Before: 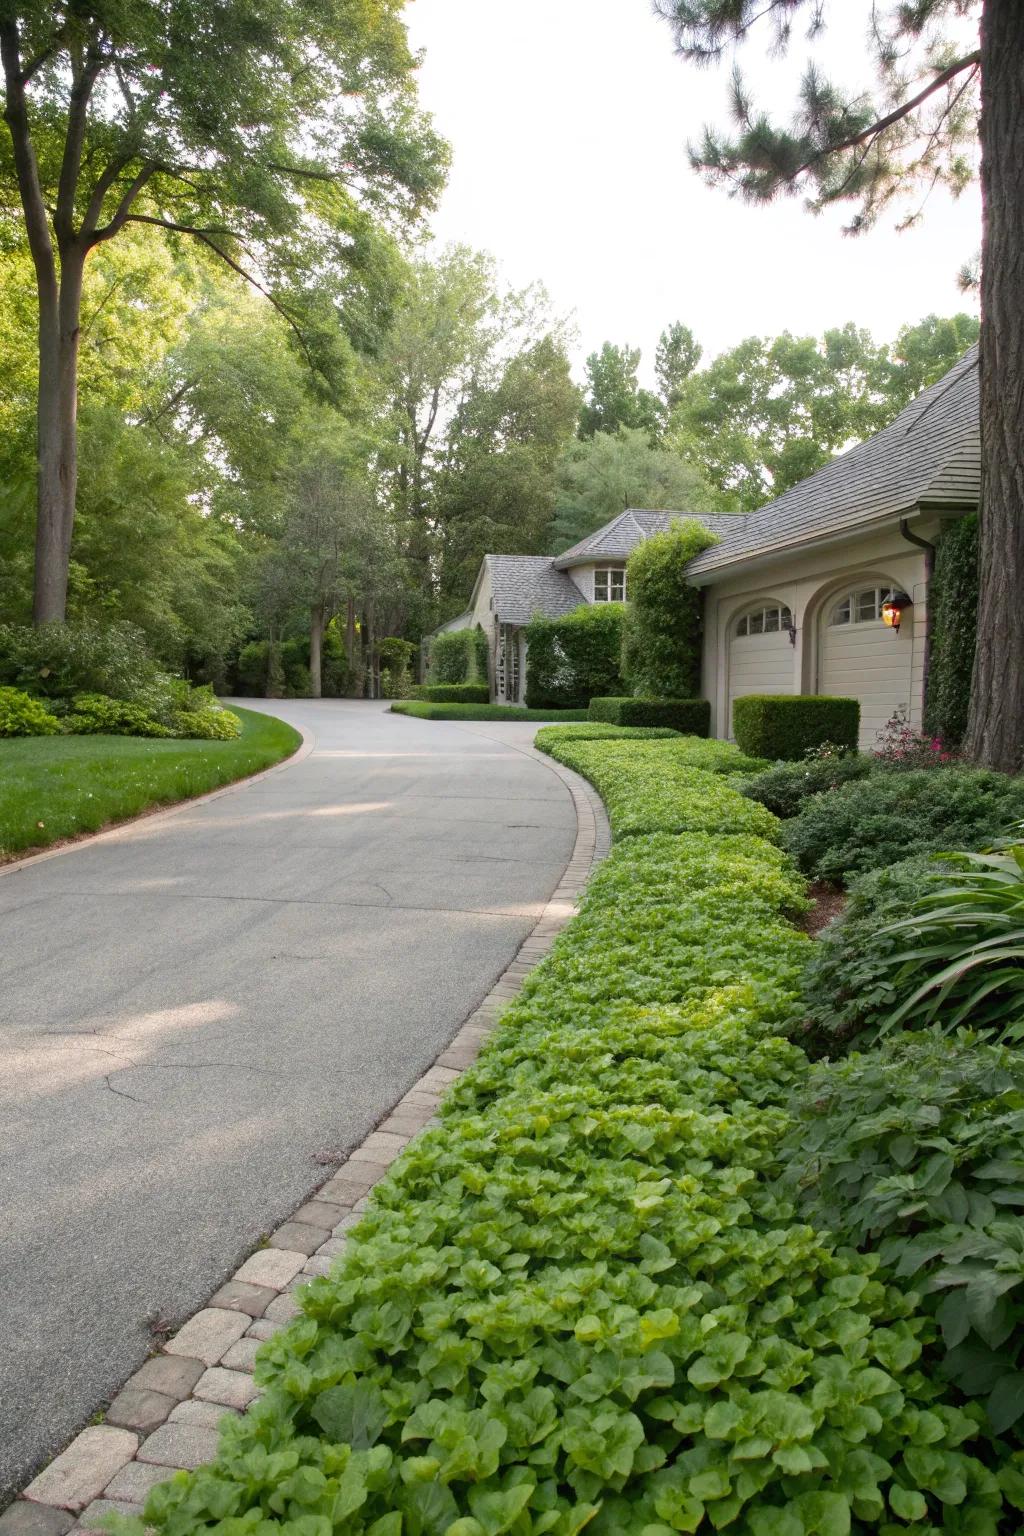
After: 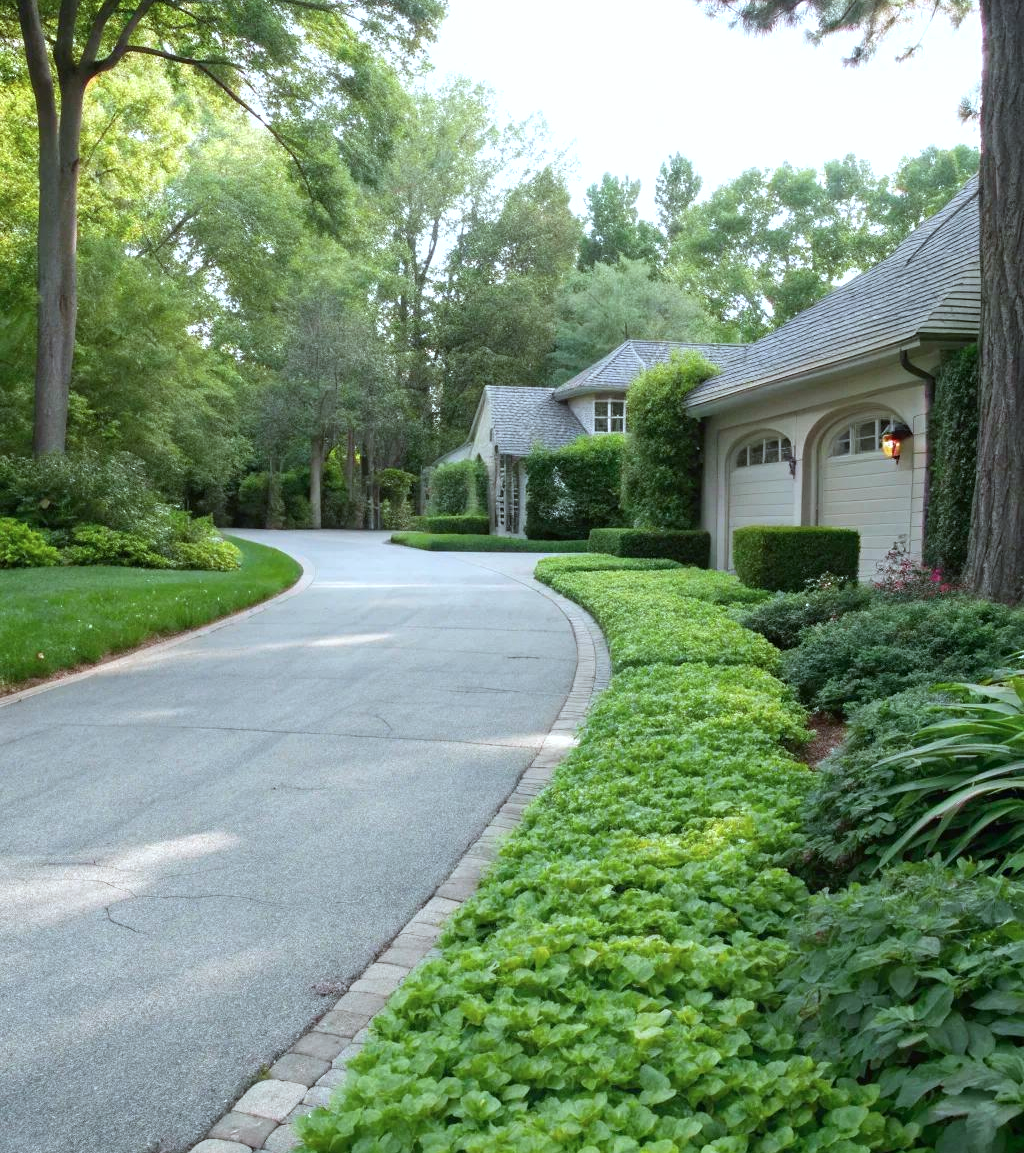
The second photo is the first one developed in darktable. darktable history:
crop: top 11.047%, bottom 13.875%
color calibration: illuminant F (fluorescent), F source F9 (Cool White Deluxe 4150 K) – high CRI, x 0.374, y 0.373, temperature 4155.78 K
exposure: exposure 0.29 EV, compensate highlight preservation false
